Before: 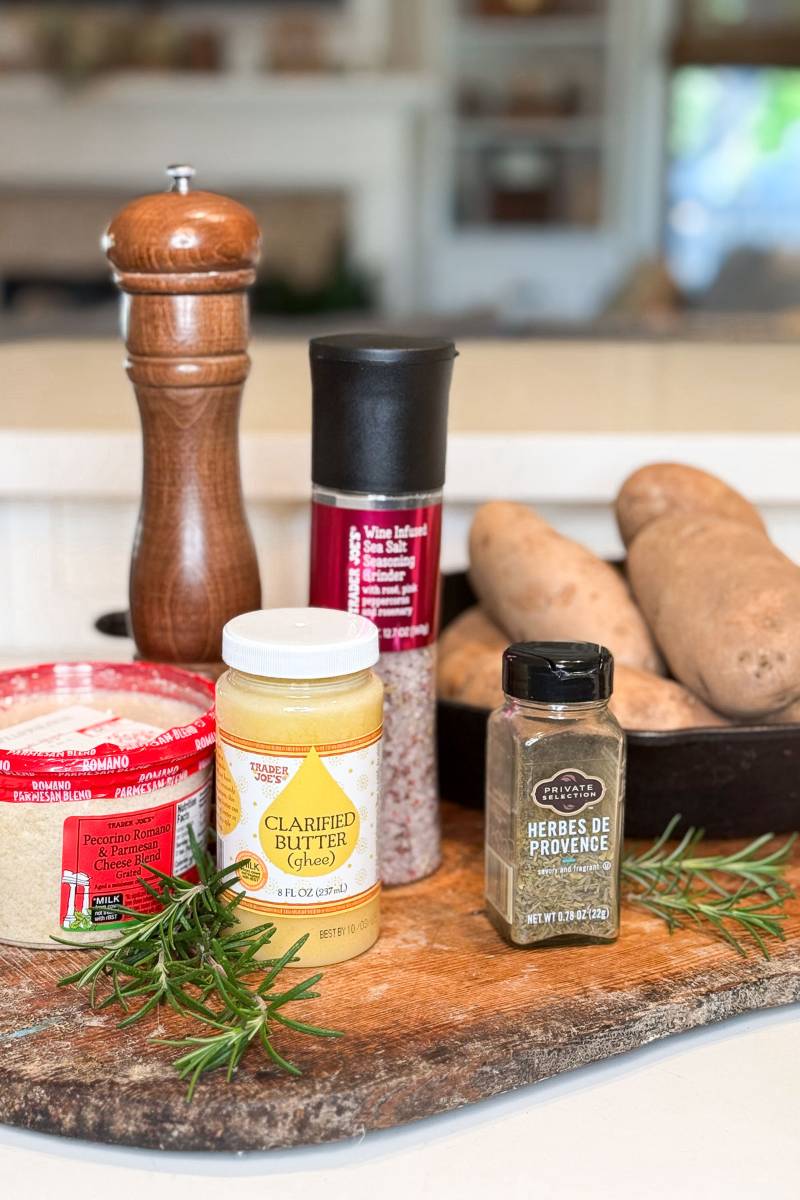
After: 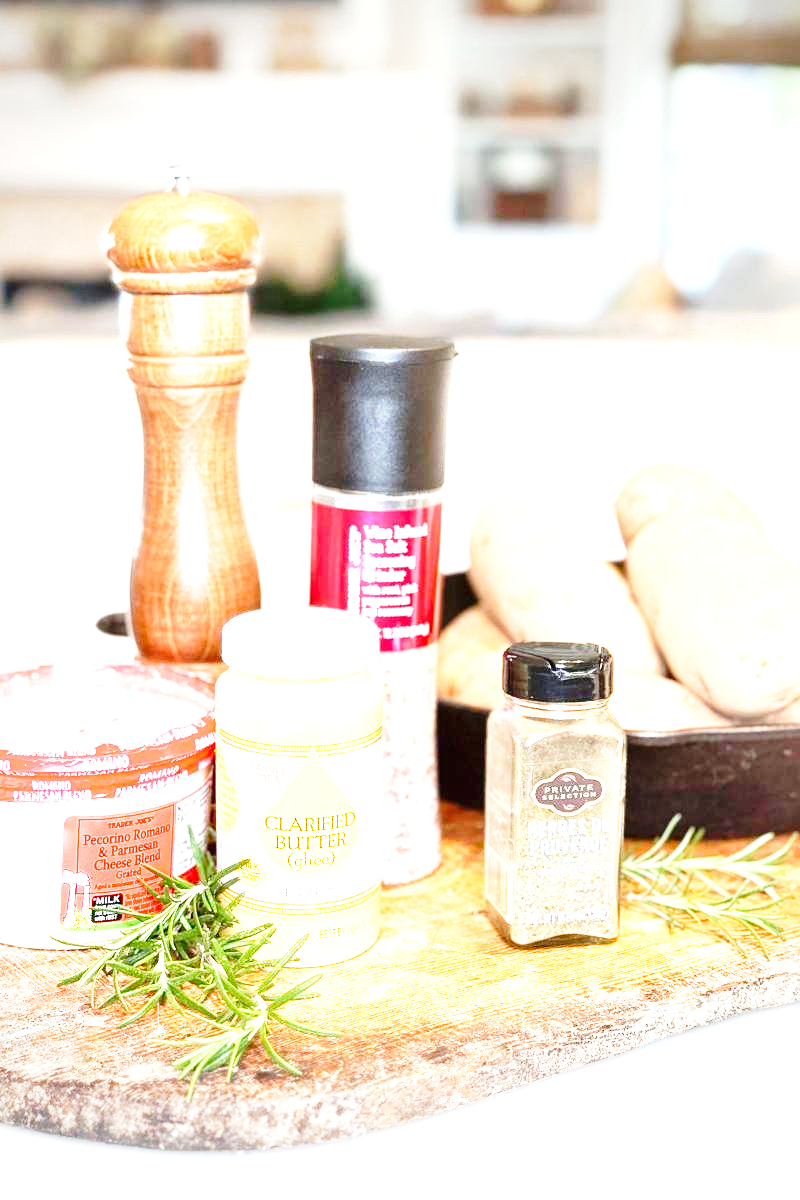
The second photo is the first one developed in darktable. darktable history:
exposure: black level correction 0, exposure 2 EV, compensate highlight preservation false
base curve: curves: ch0 [(0, 0) (0.028, 0.03) (0.121, 0.232) (0.46, 0.748) (0.859, 0.968) (1, 1)], preserve colors none
vignetting: fall-off radius 81.94%
